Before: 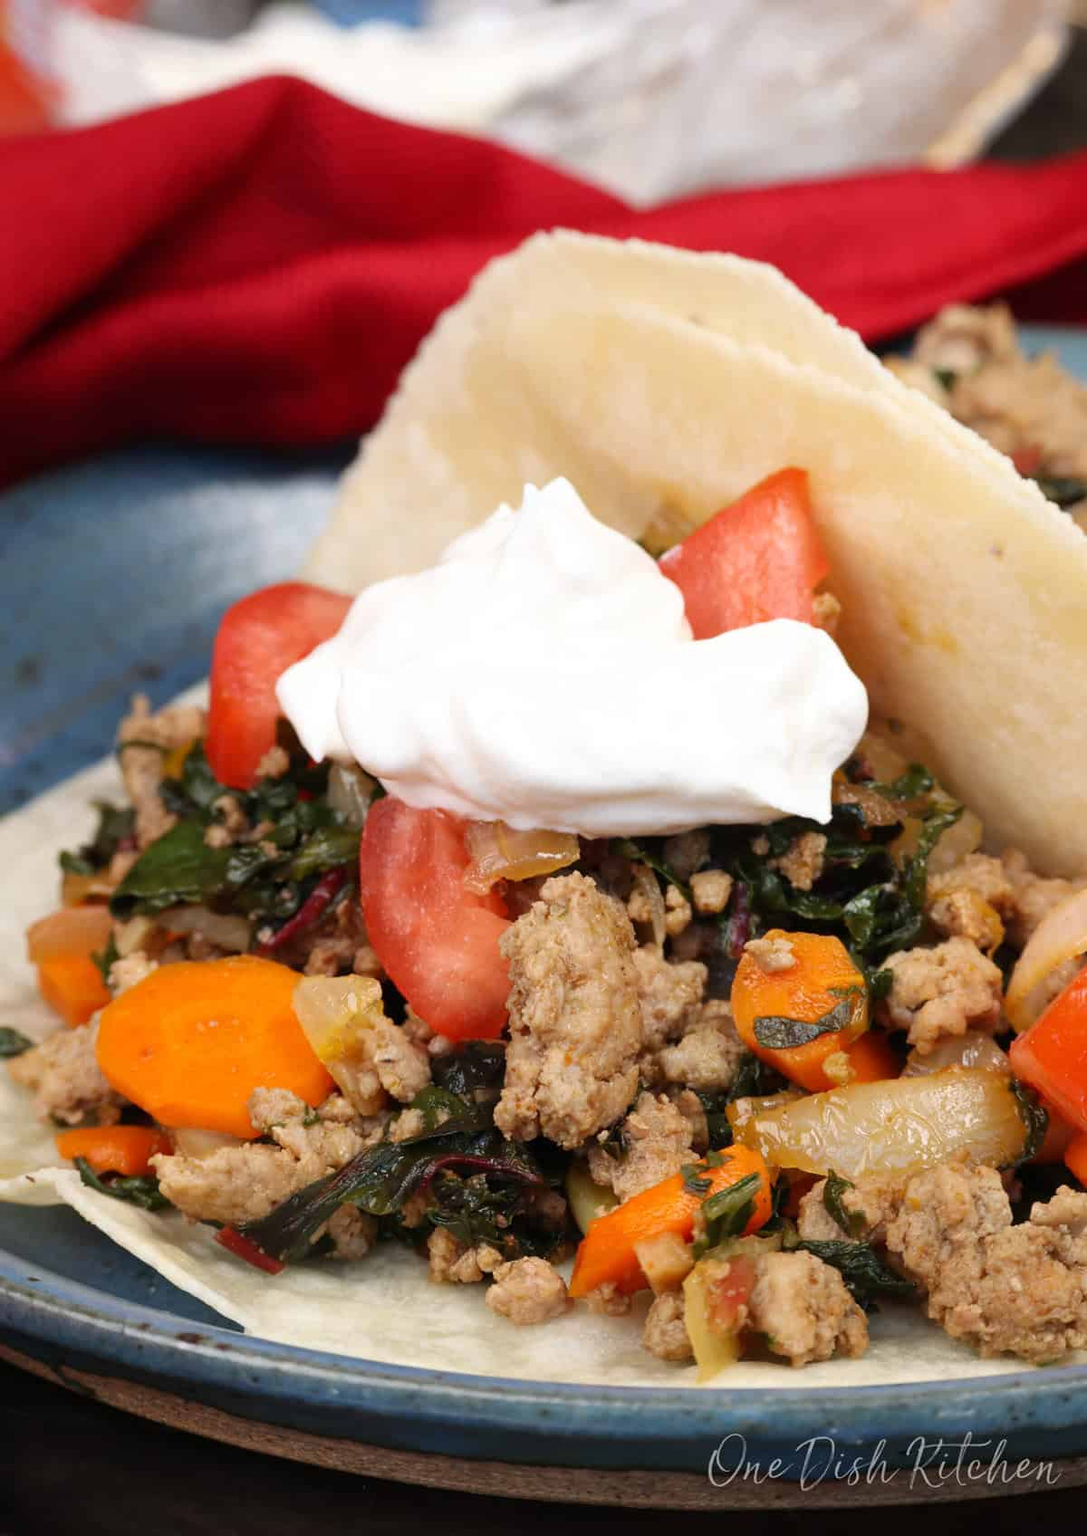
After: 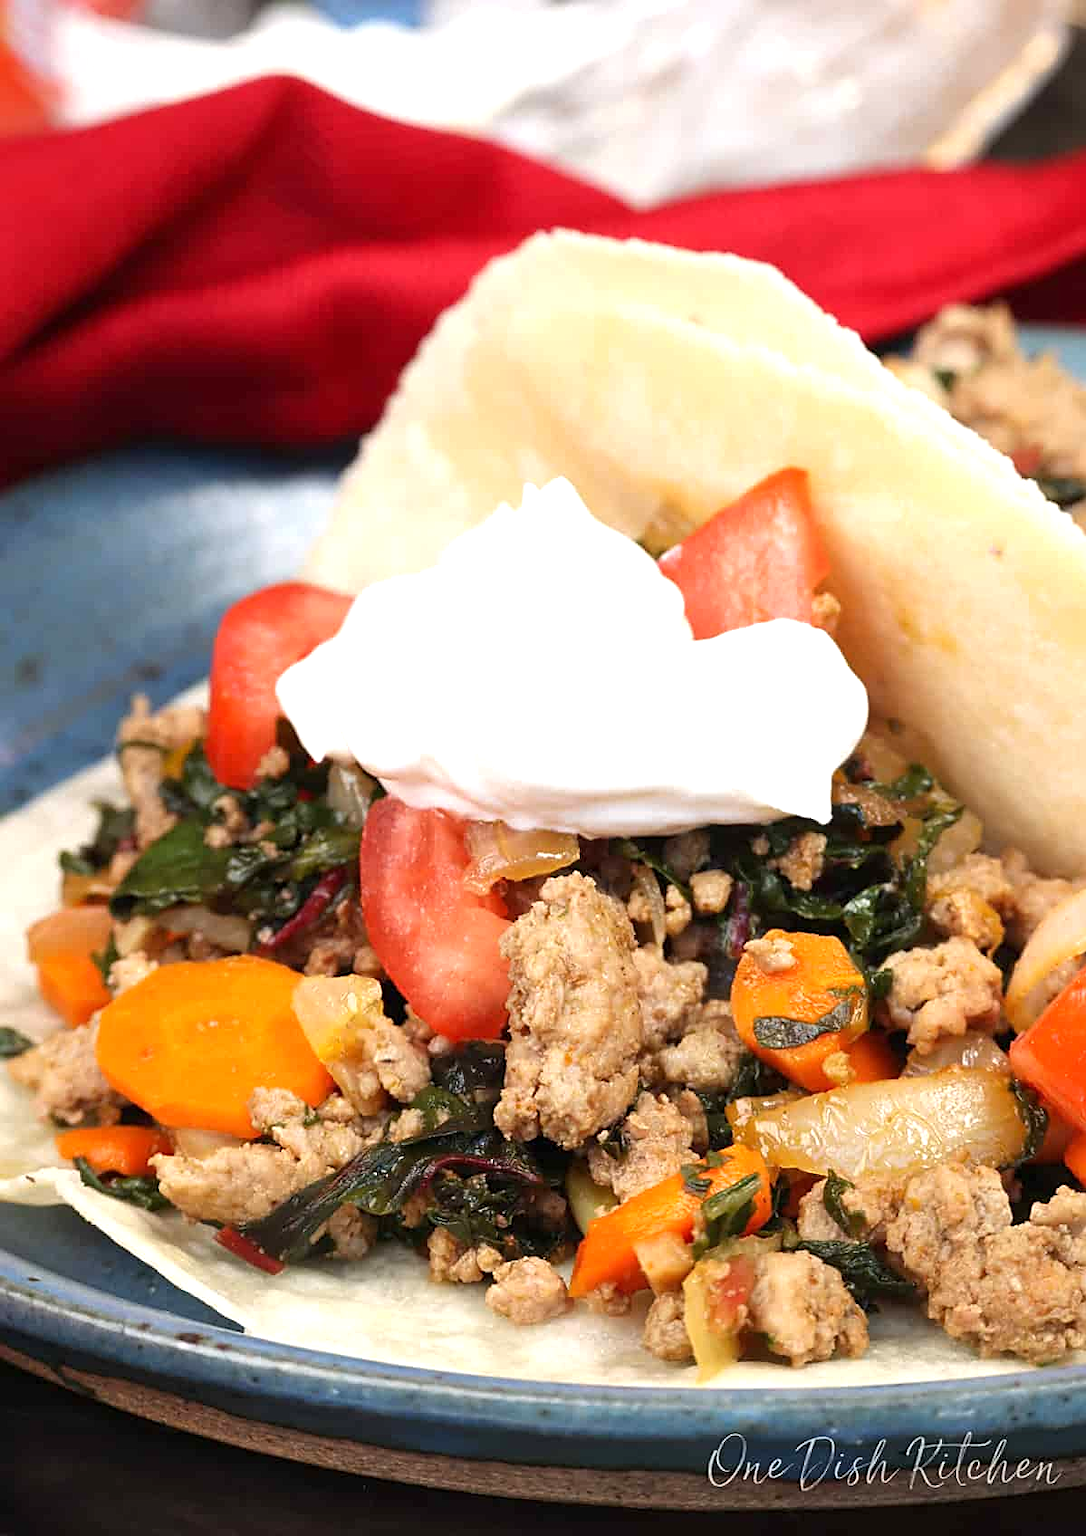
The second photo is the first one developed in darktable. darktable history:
sharpen: on, module defaults
exposure: exposure 0.574 EV, compensate highlight preservation false
